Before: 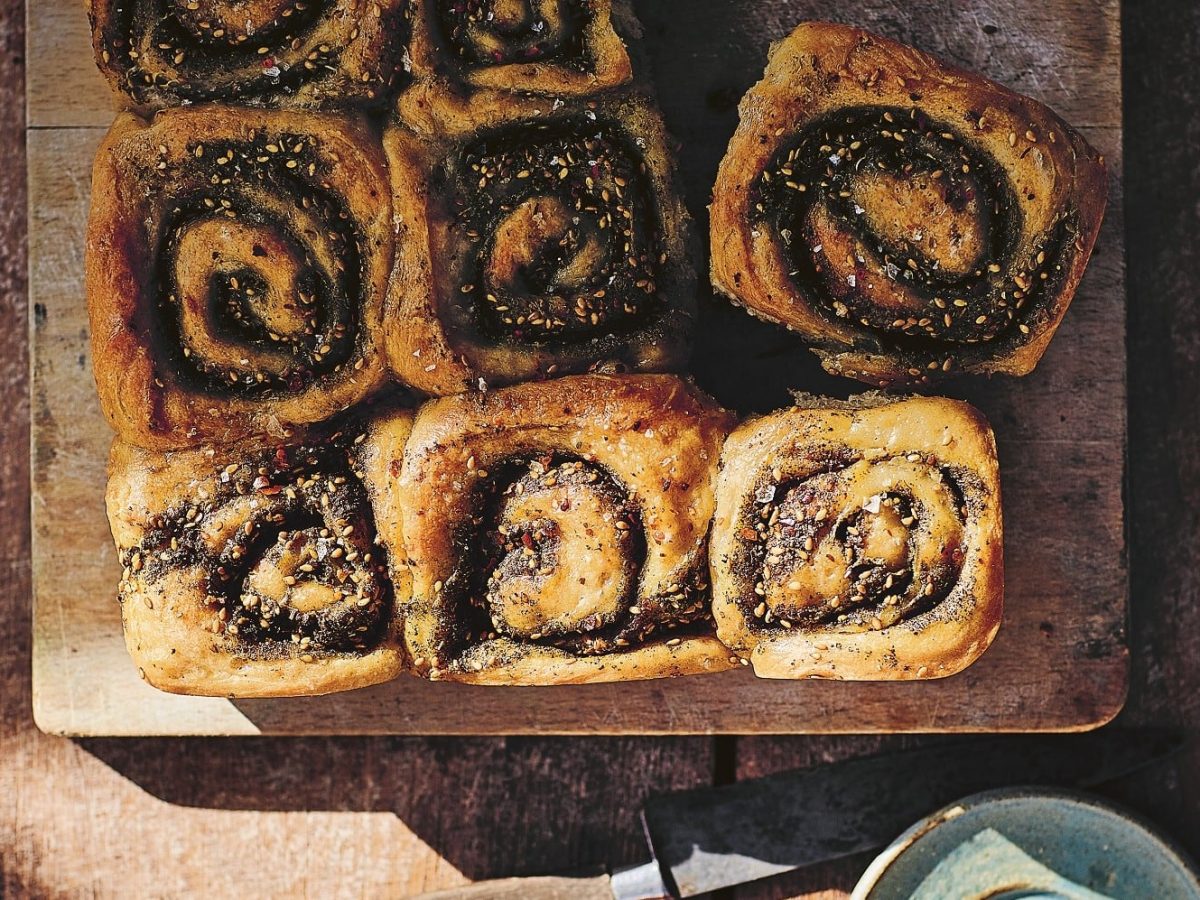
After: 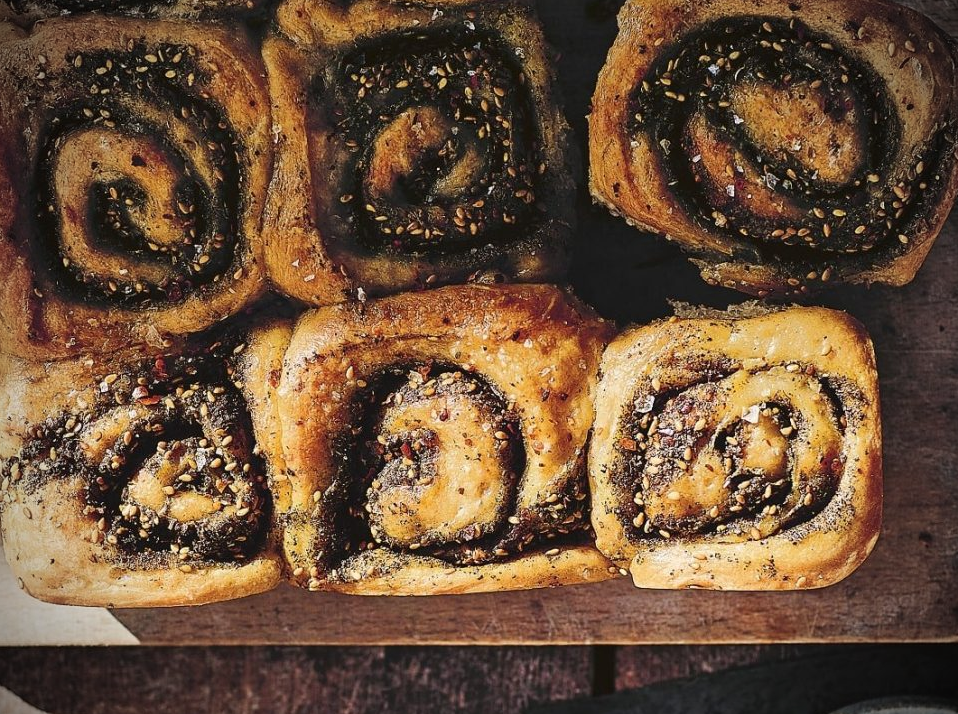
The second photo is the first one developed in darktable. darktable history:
vignetting: brightness -0.828, unbound false
crop and rotate: left 10.137%, top 10.057%, right 9.959%, bottom 10.505%
